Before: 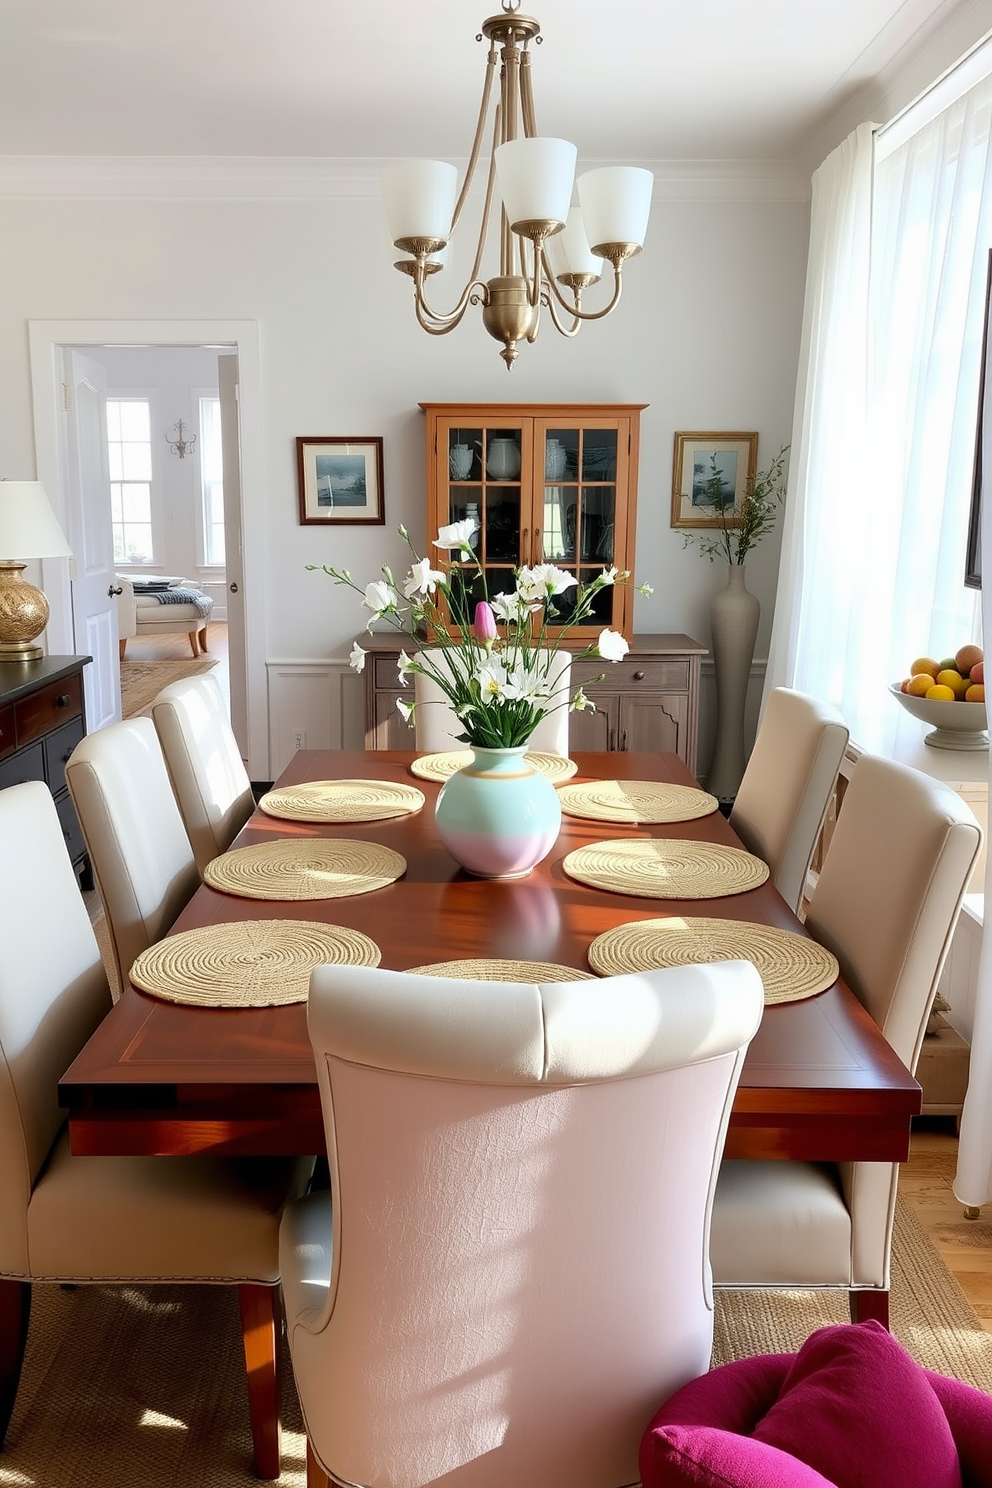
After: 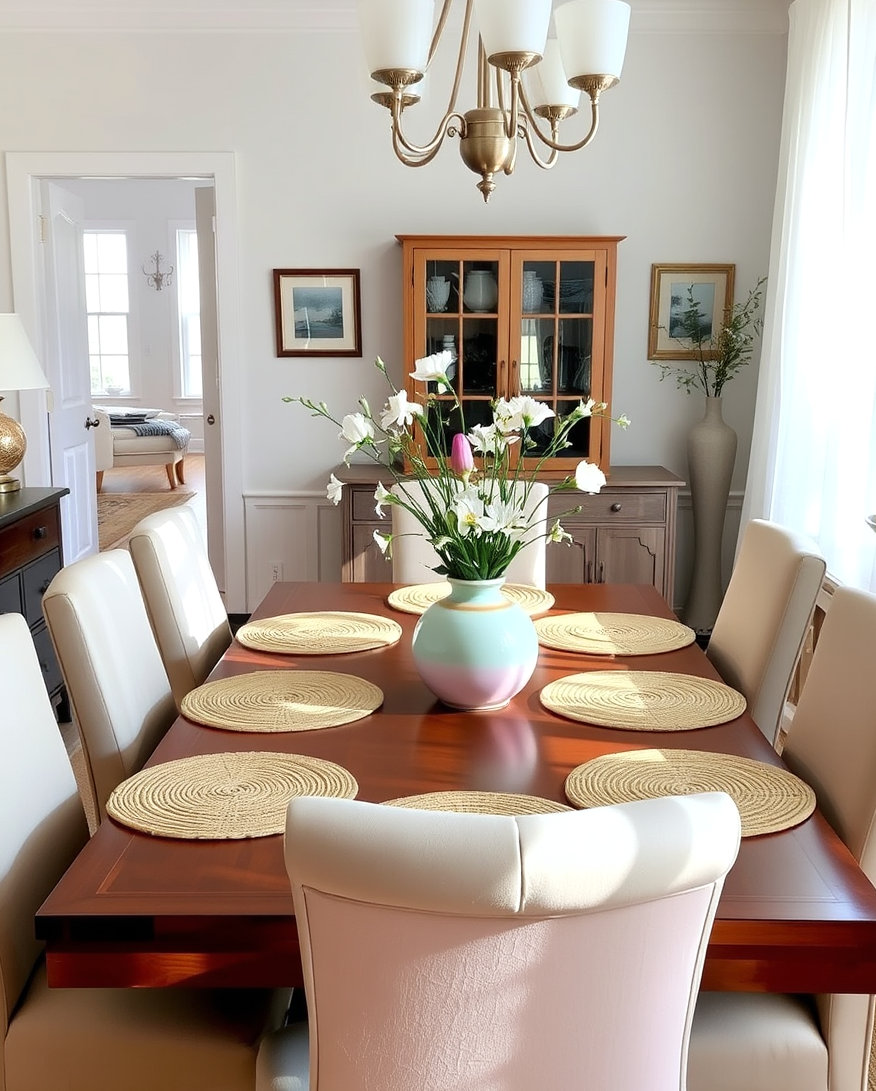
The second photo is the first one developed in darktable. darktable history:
crop and rotate: left 2.324%, top 11.31%, right 9.349%, bottom 15.313%
exposure: exposure 0.08 EV, compensate exposure bias true, compensate highlight preservation false
